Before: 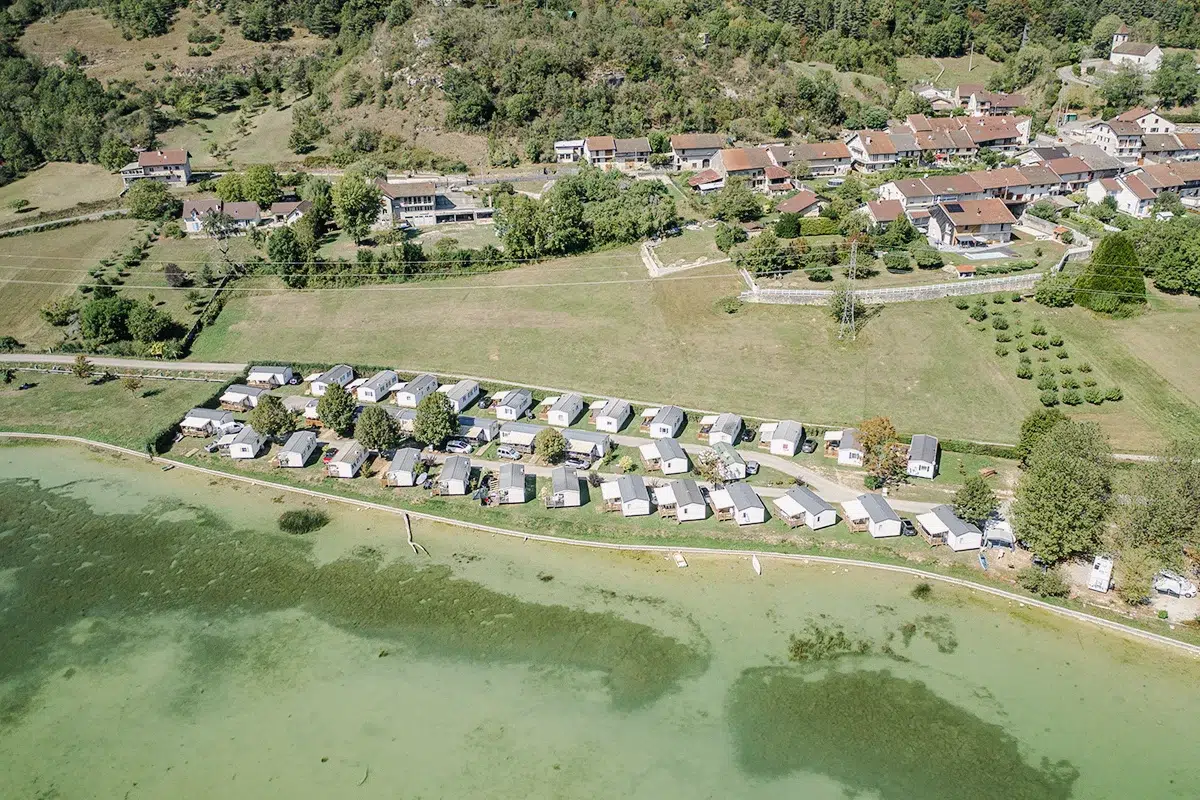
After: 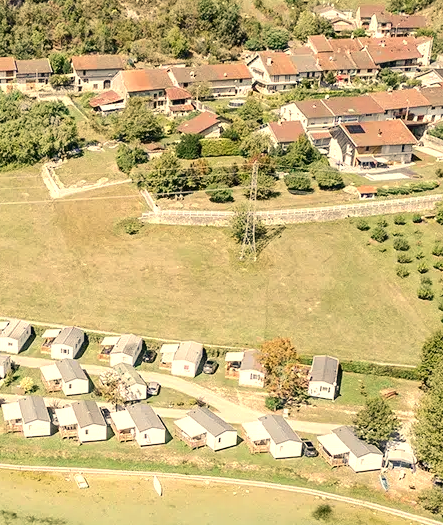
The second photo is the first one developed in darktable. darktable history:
exposure: exposure 0.4 EV, compensate highlight preservation false
crop and rotate: left 49.936%, top 10.094%, right 13.136%, bottom 24.256%
white balance: red 1.123, blue 0.83
